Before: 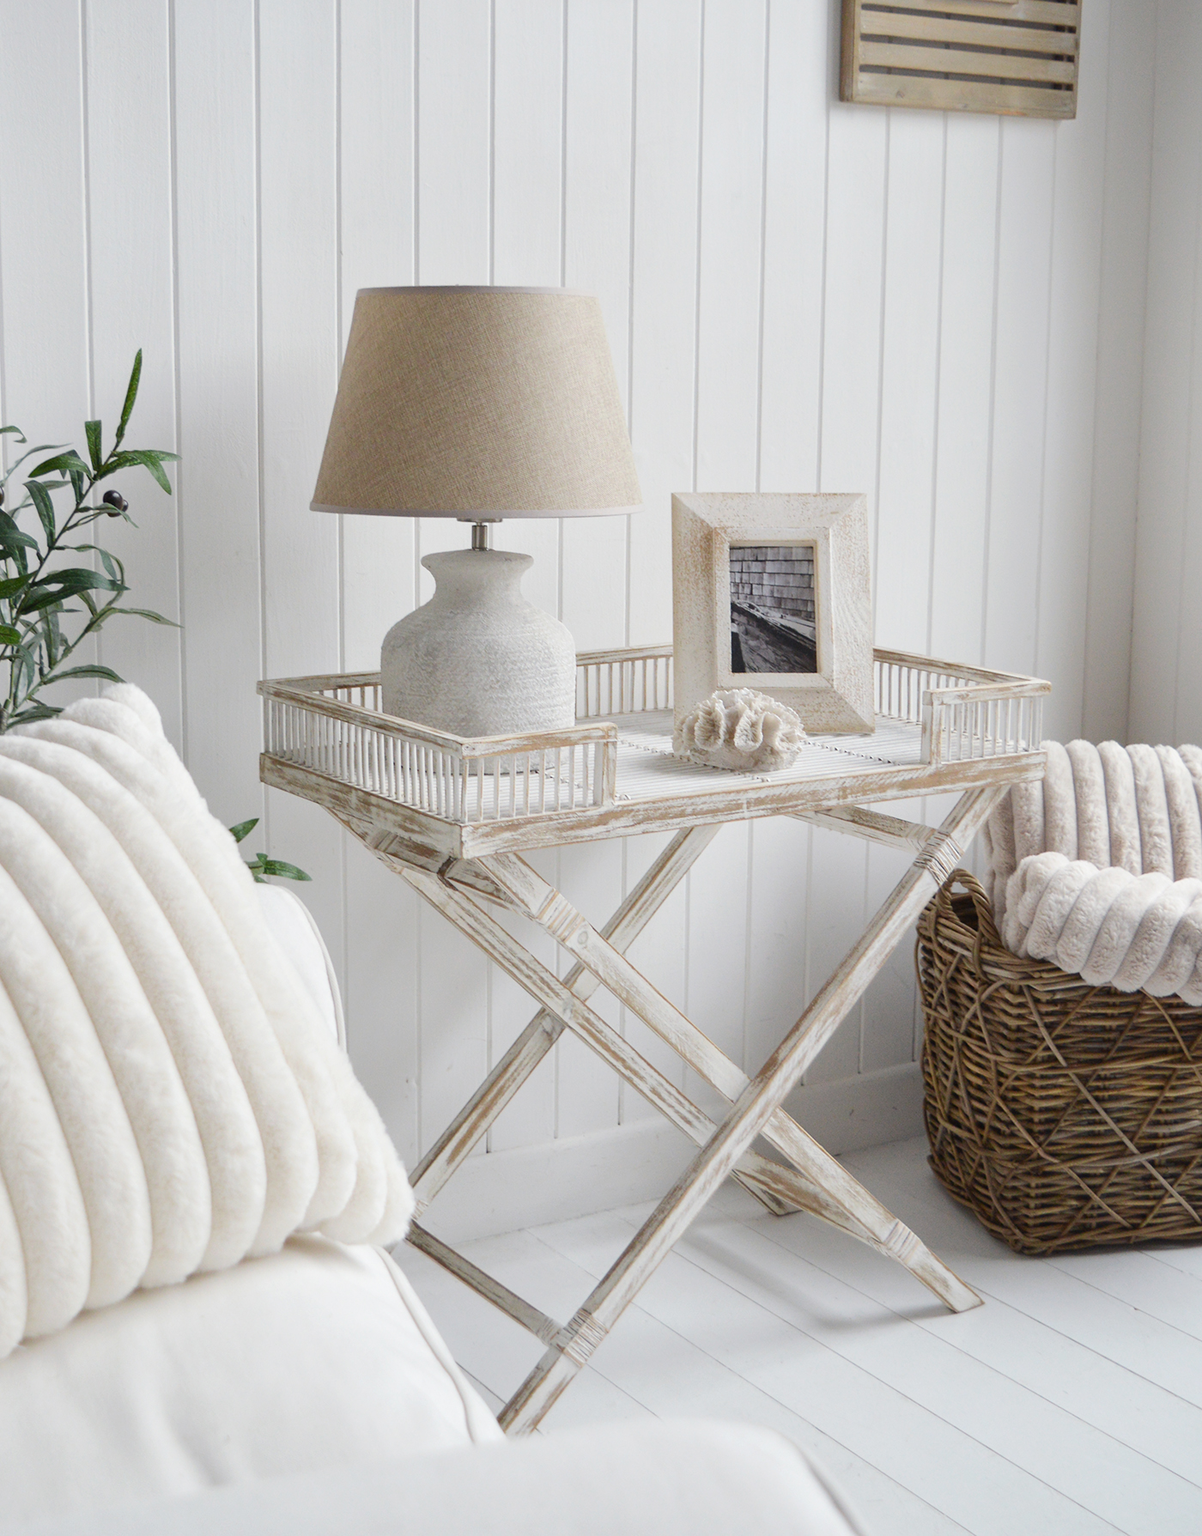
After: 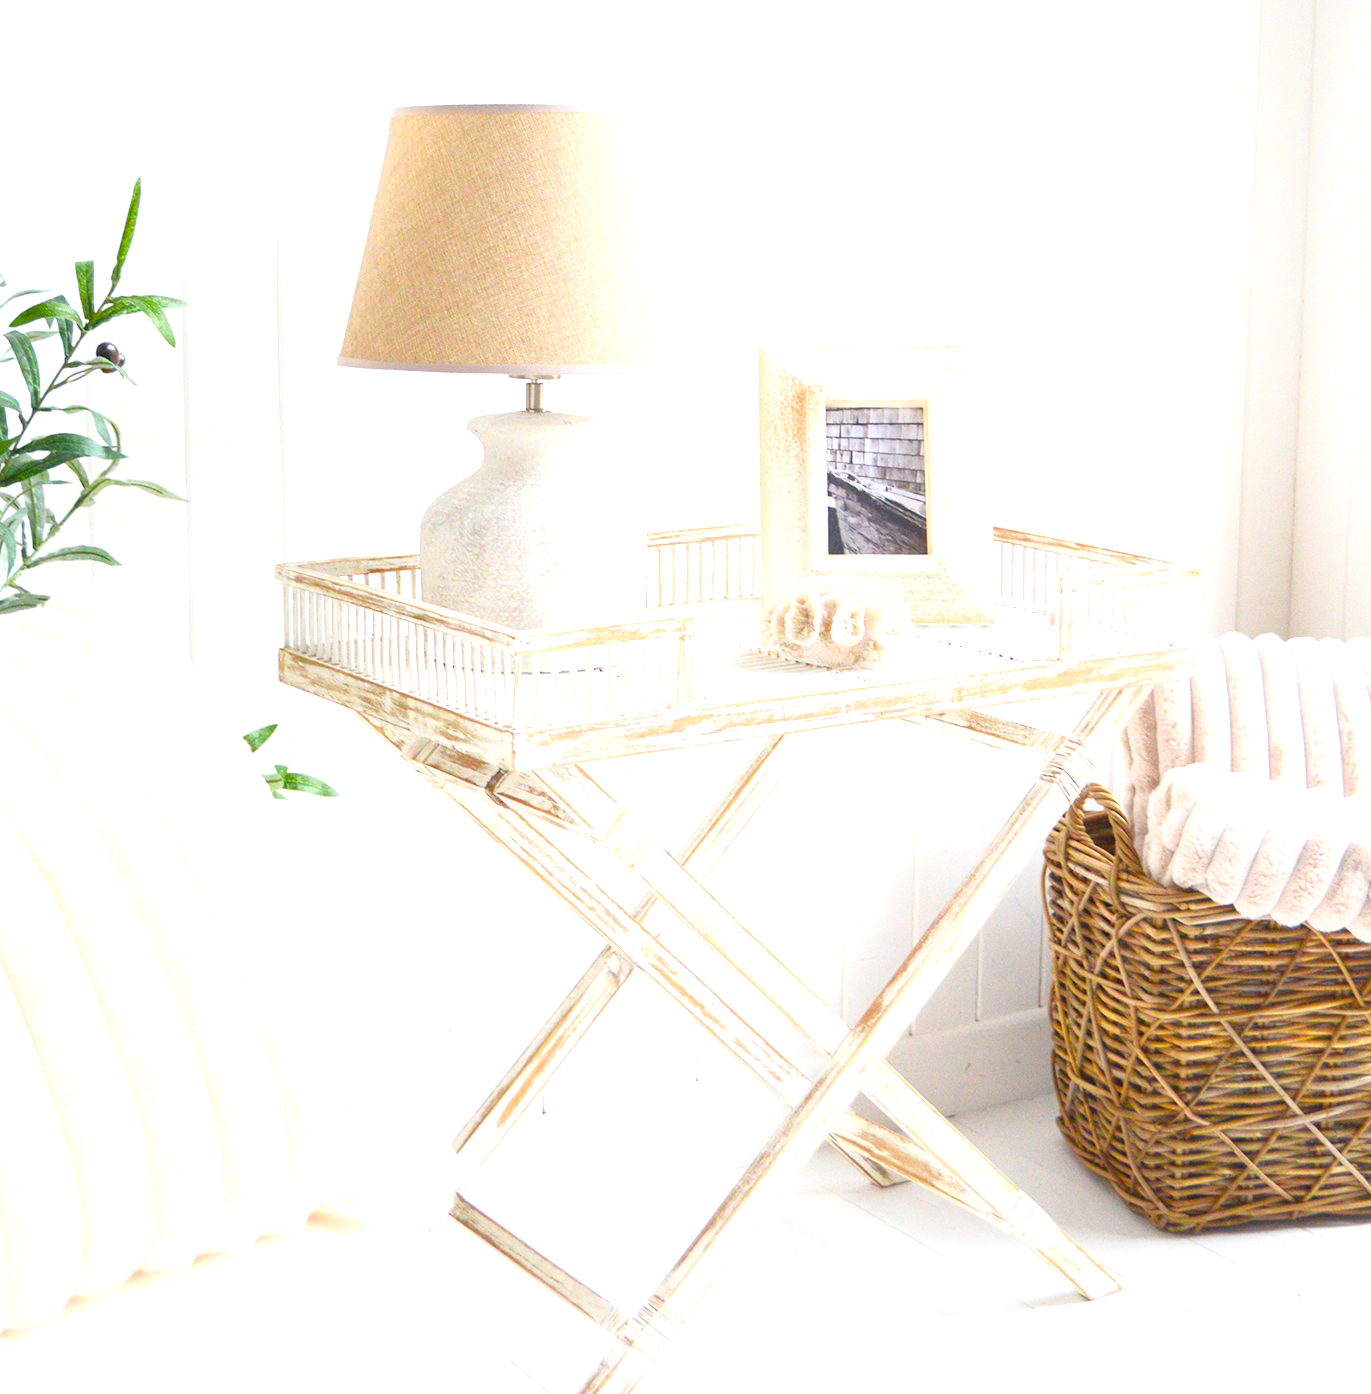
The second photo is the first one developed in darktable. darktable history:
levels: levels [0, 0.397, 0.955]
crop and rotate: left 1.814%, top 12.818%, right 0.25%, bottom 9.225%
color balance rgb: perceptual saturation grading › global saturation 20%, global vibrance 20%
rgb curve: curves: ch0 [(0, 0) (0.078, 0.051) (0.929, 0.956) (1, 1)], compensate middle gray true
exposure: exposure 1.089 EV, compensate highlight preservation false
